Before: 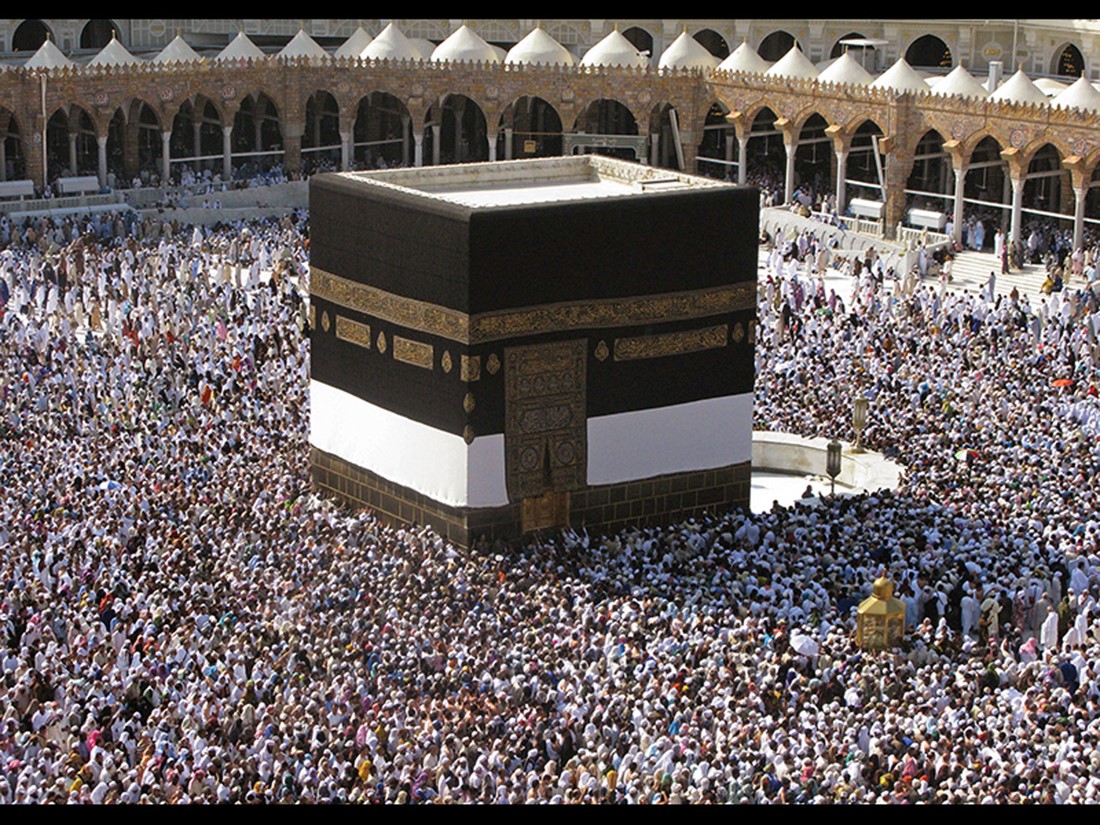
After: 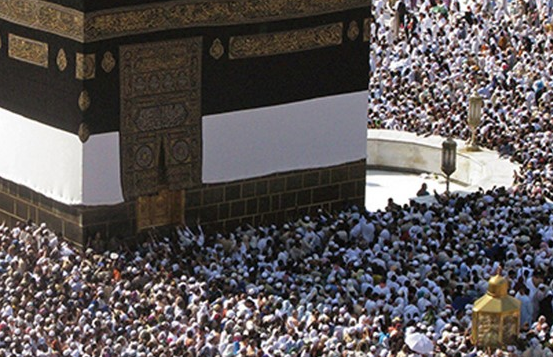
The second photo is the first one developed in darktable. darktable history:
contrast brightness saturation: saturation -0.05
crop: left 35.03%, top 36.625%, right 14.663%, bottom 20.057%
